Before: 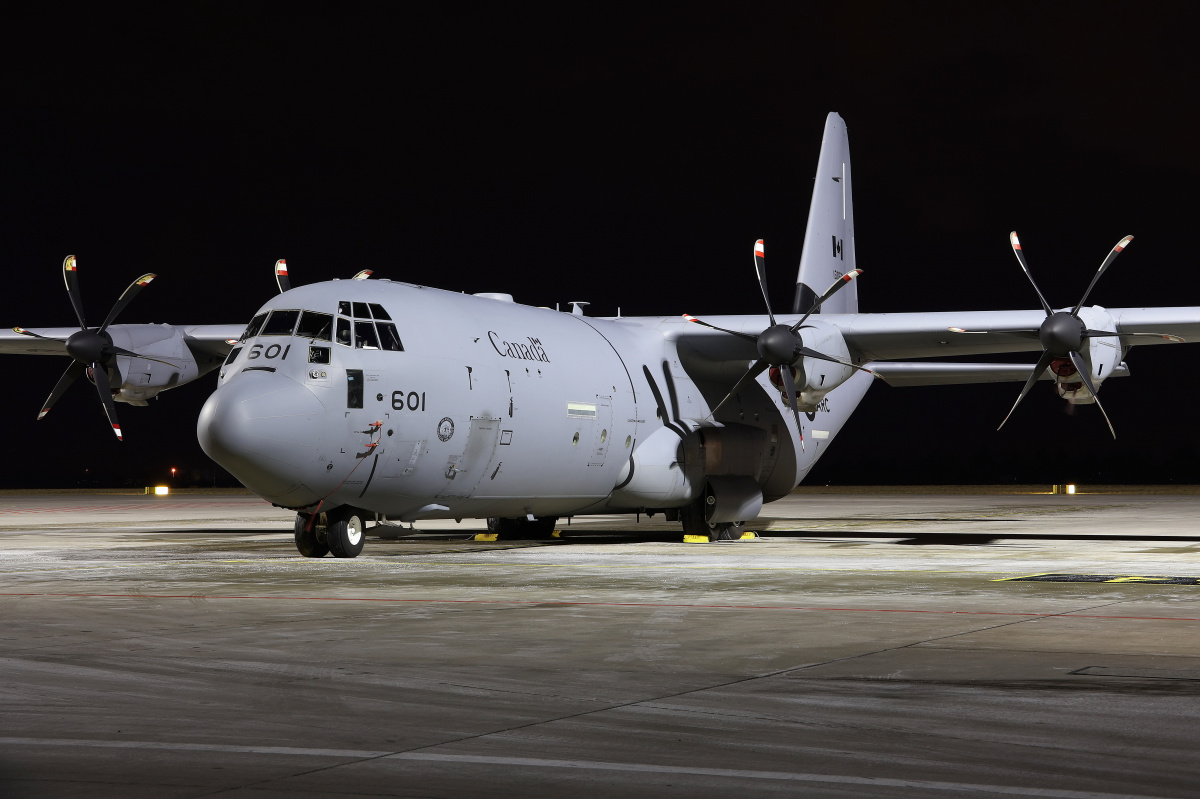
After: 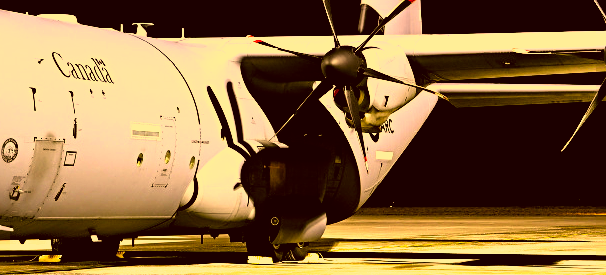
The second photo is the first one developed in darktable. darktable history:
sharpen: radius 3.948
crop: left 36.379%, top 34.998%, right 13.105%, bottom 30.568%
color zones: curves: ch0 [(0.25, 0.5) (0.347, 0.092) (0.75, 0.5)]; ch1 [(0.25, 0.5) (0.33, 0.51) (0.75, 0.5)]
filmic rgb: black relative exposure -5.61 EV, white relative exposure 2.48 EV, target black luminance 0%, hardness 4.54, latitude 66.87%, contrast 1.462, shadows ↔ highlights balance -4.28%
color correction: highlights a* 10.93, highlights b* 30.01, shadows a* 2.76, shadows b* 16.88, saturation 1.75
exposure: black level correction 0, exposure 0.696 EV, compensate exposure bias true, compensate highlight preservation false
shadows and highlights: shadows 74.21, highlights -60.74, highlights color adjustment 52.89%, soften with gaussian
